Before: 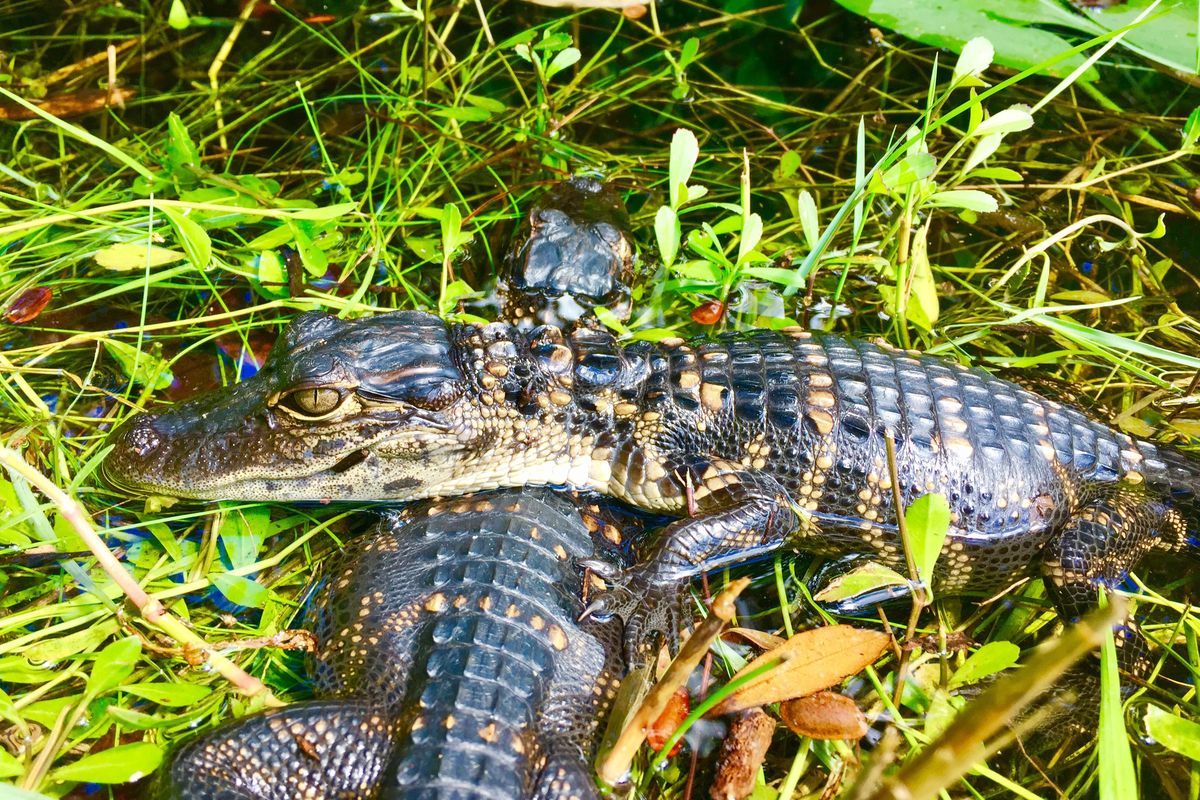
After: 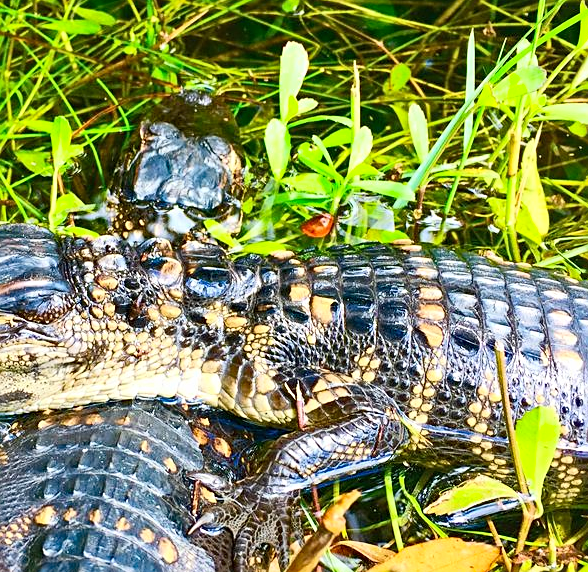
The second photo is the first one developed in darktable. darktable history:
haze removal: strength 0.288, distance 0.25, adaptive false
contrast brightness saturation: contrast 0.202, brightness 0.151, saturation 0.142
crop: left 32.524%, top 10.946%, right 18.472%, bottom 17.438%
sharpen: on, module defaults
